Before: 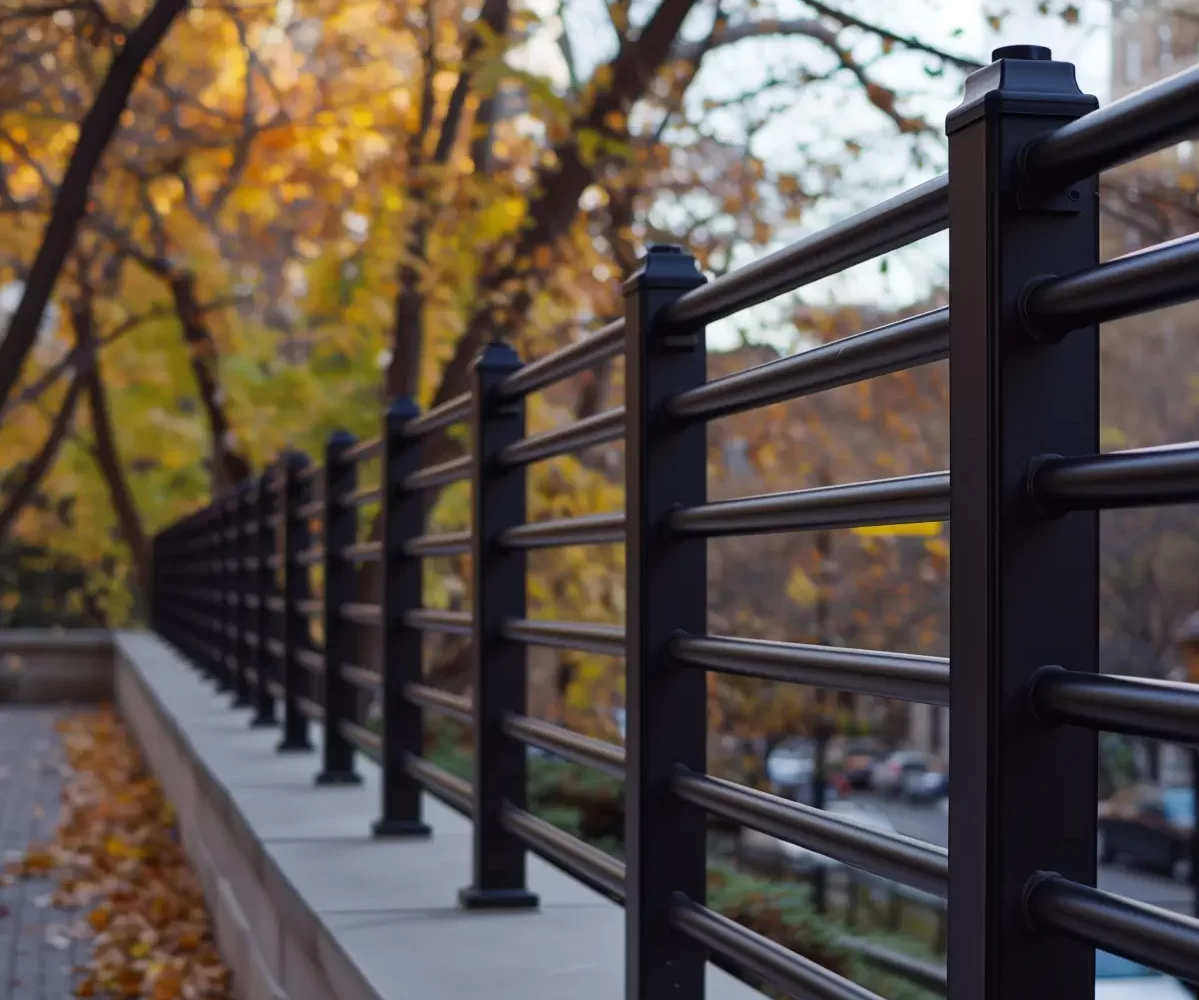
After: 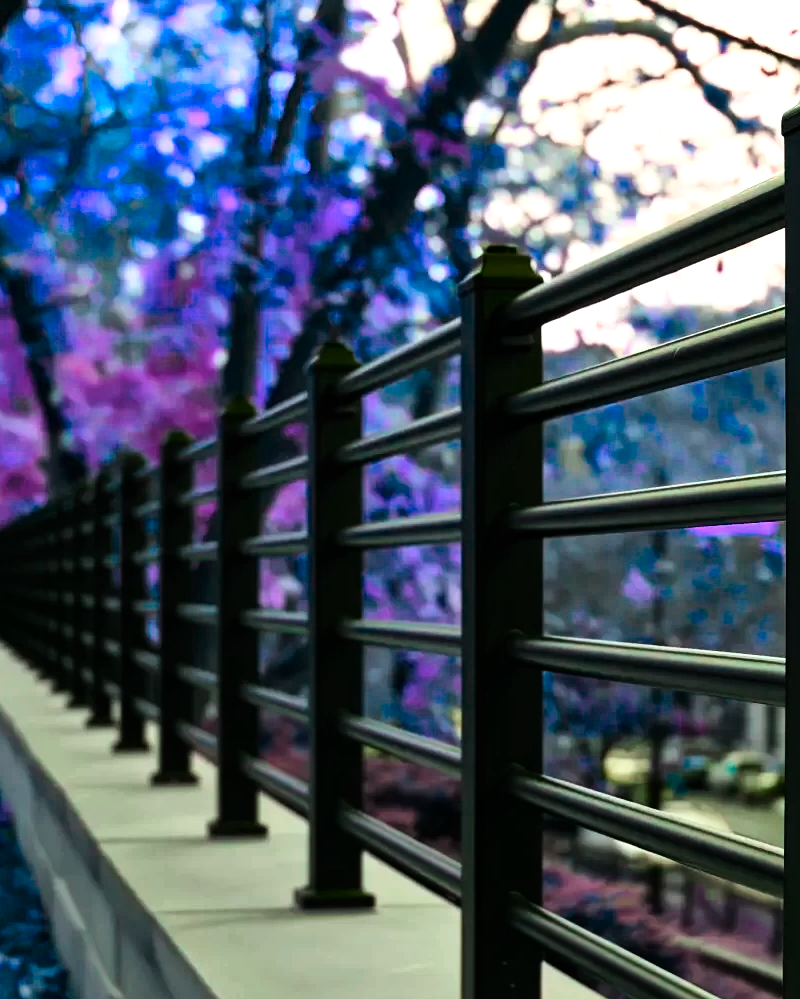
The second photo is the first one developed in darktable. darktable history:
shadows and highlights: radius 171.1, shadows 26.49, white point adjustment 3.23, highlights -68.09, soften with gaussian
tone curve: curves: ch0 [(0, 0) (0.091, 0.077) (0.517, 0.574) (0.745, 0.82) (0.844, 0.908) (0.909, 0.942) (1, 0.973)]; ch1 [(0, 0) (0.437, 0.404) (0.5, 0.5) (0.534, 0.546) (0.58, 0.603) (0.616, 0.649) (1, 1)]; ch2 [(0, 0) (0.442, 0.415) (0.5, 0.5) (0.535, 0.547) (0.585, 0.62) (1, 1)], color space Lab, linked channels, preserve colors none
crop and rotate: left 13.727%, right 19.48%
color balance rgb: power › hue 60.76°, linear chroma grading › global chroma 14.837%, perceptual saturation grading › global saturation 29.359%, hue shift -149.11°, contrast 35.033%, saturation formula JzAzBz (2021)
